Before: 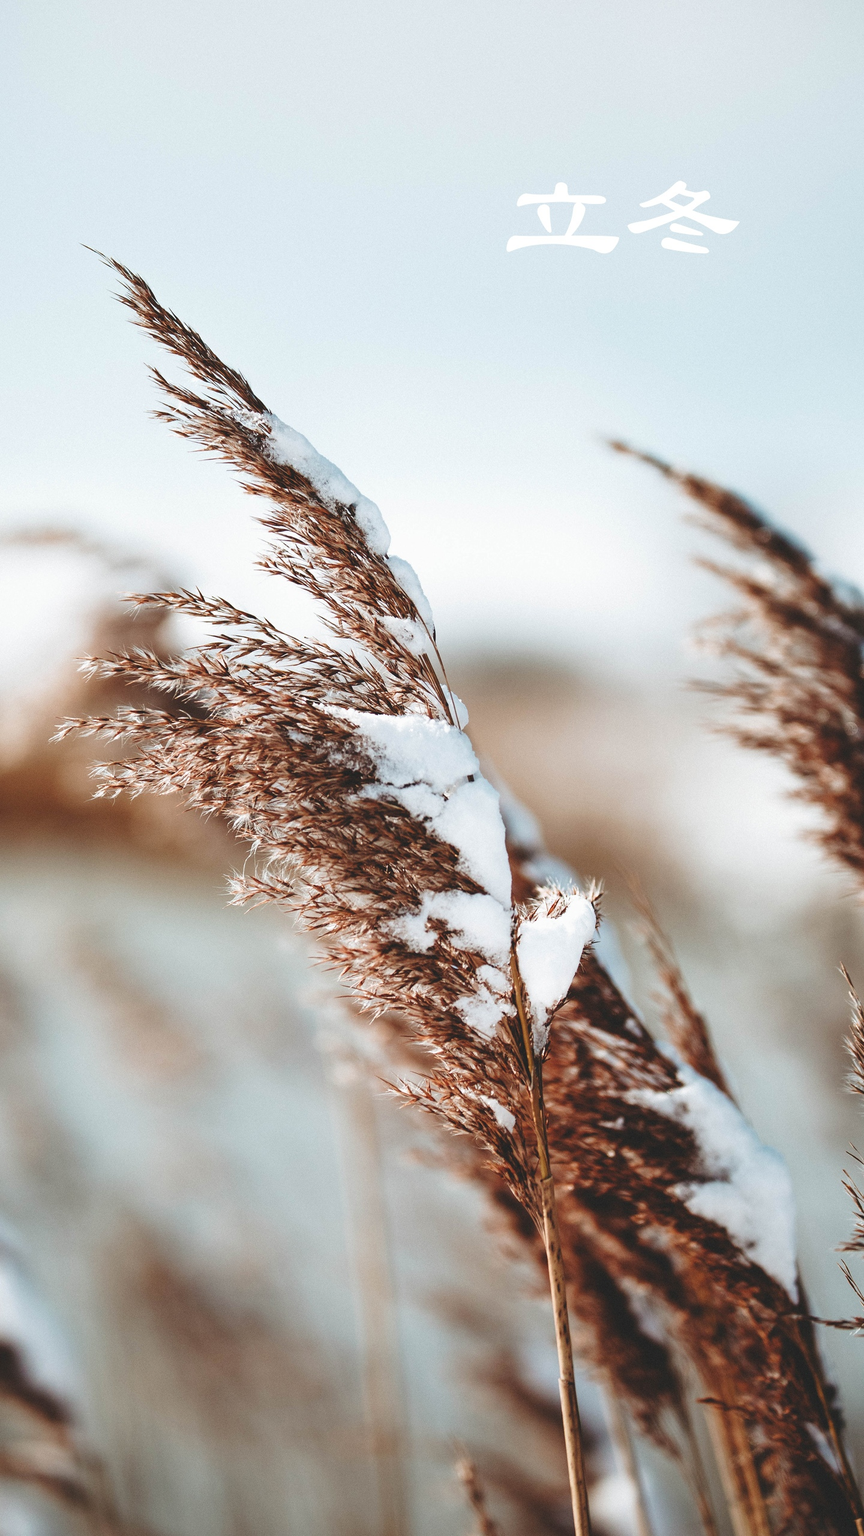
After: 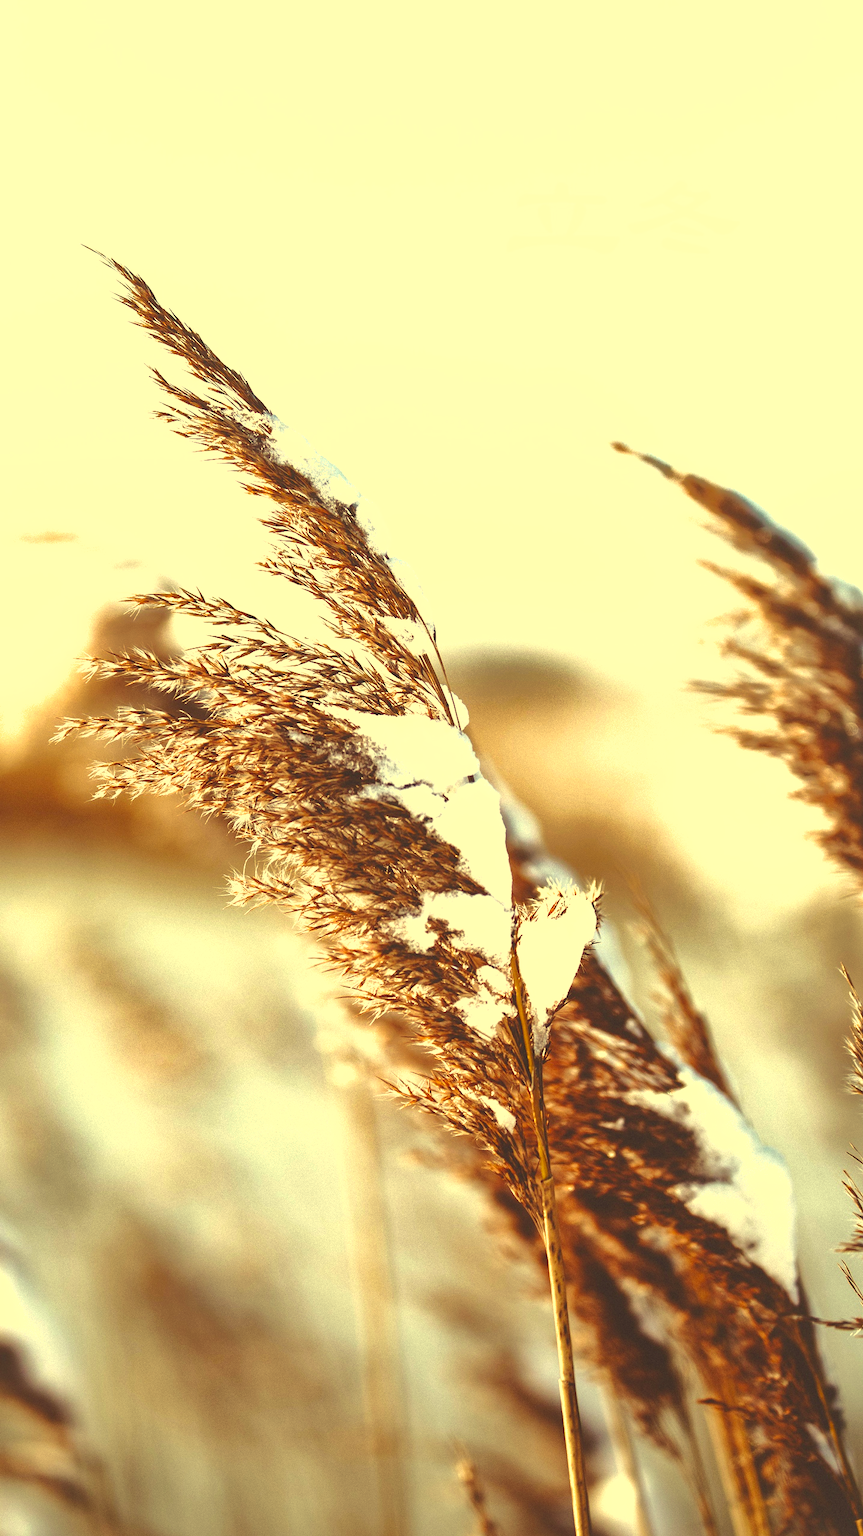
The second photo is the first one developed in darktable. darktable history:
color correction: highlights a* -0.612, highlights b* 39.8, shadows a* 9.5, shadows b* -0.224
shadows and highlights: highlights color adjustment 72.46%
tone equalizer: -8 EV -0.72 EV, -7 EV -0.696 EV, -6 EV -0.611 EV, -5 EV -0.362 EV, -3 EV 0.375 EV, -2 EV 0.6 EV, -1 EV 0.69 EV, +0 EV 0.78 EV, smoothing diameter 24.98%, edges refinement/feathering 12.24, preserve details guided filter
crop: left 0.012%
